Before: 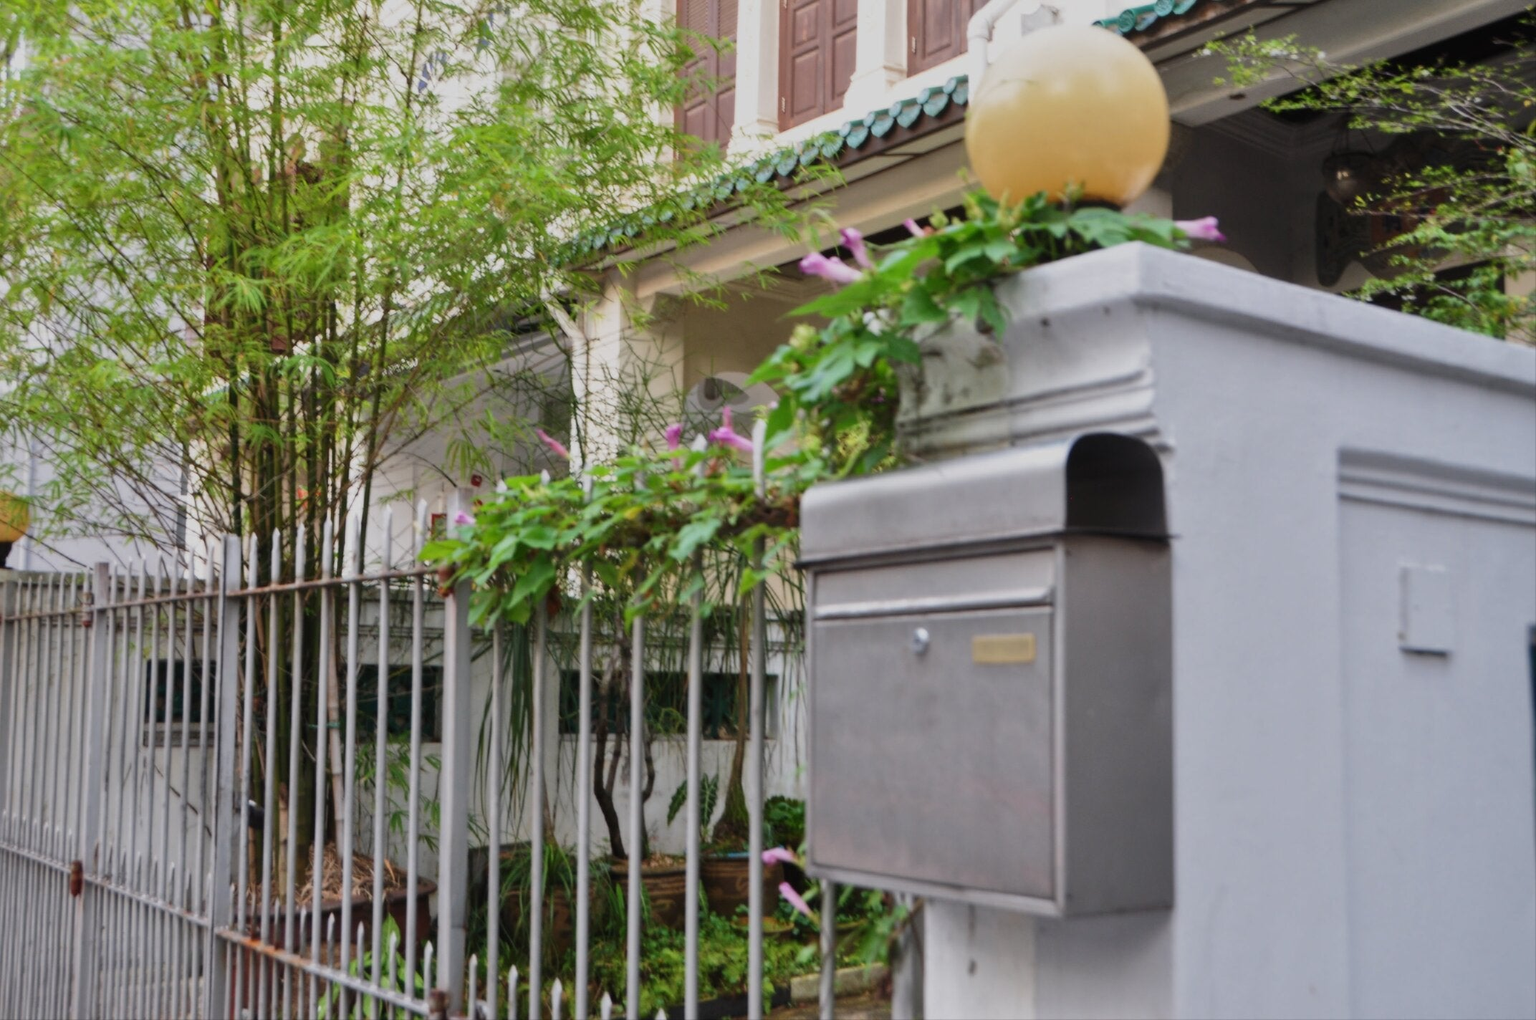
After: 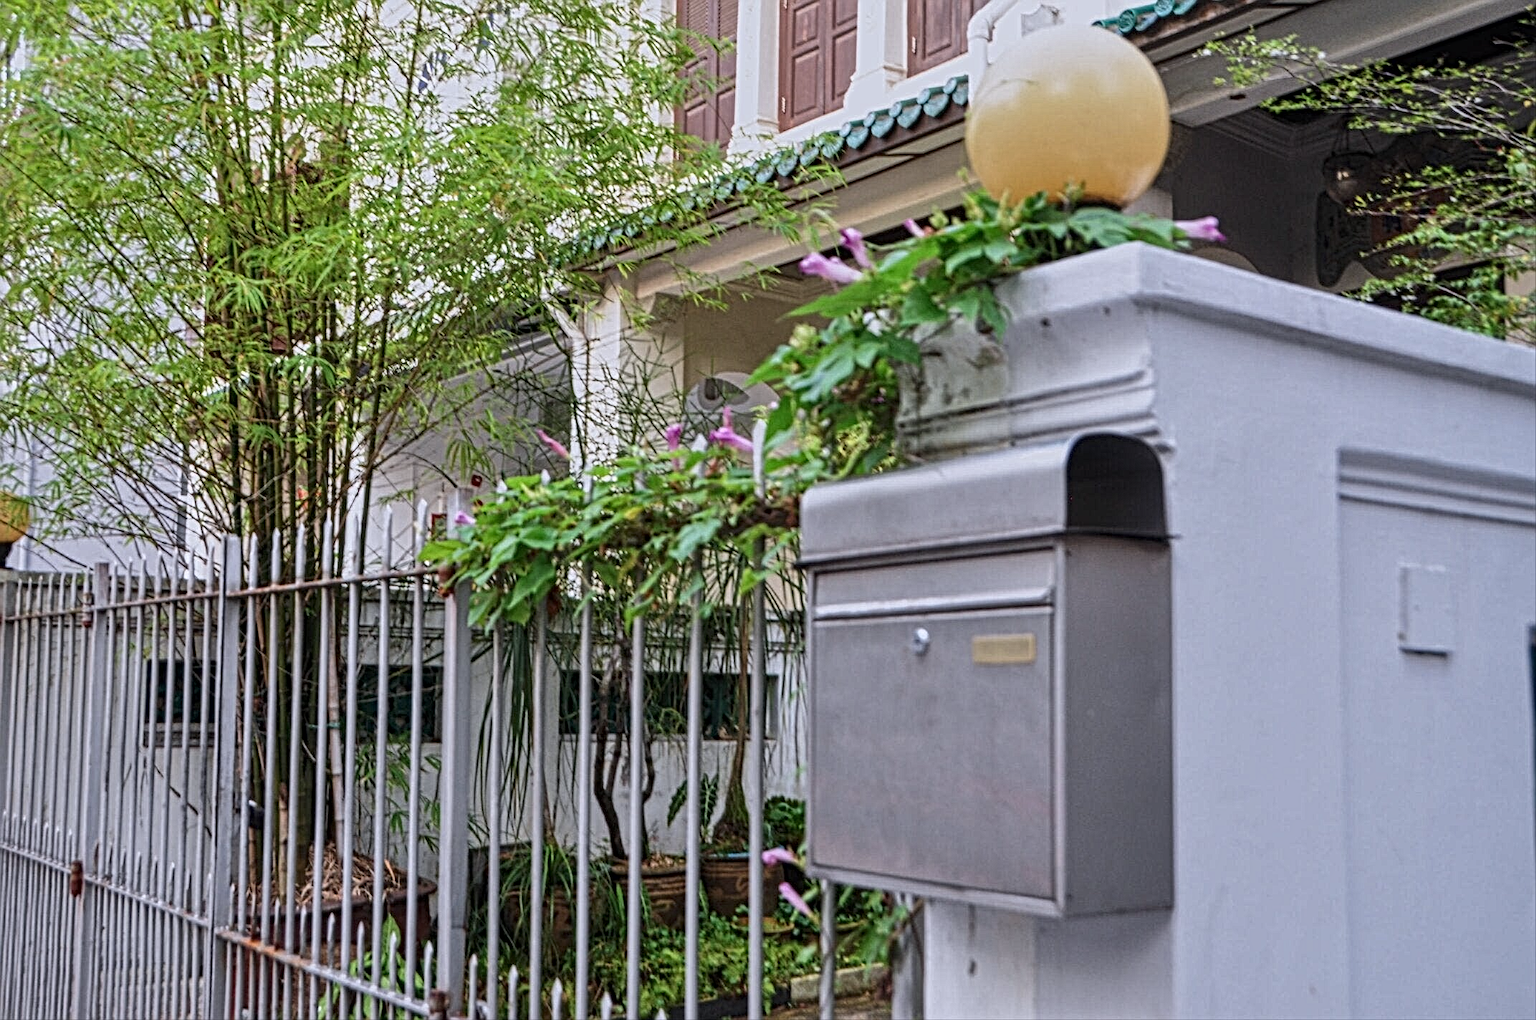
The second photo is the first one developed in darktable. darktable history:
color calibration: illuminant as shot in camera, x 0.358, y 0.373, temperature 4628.91 K
local contrast: mode bilateral grid, contrast 19, coarseness 3, detail 300%, midtone range 0.2
